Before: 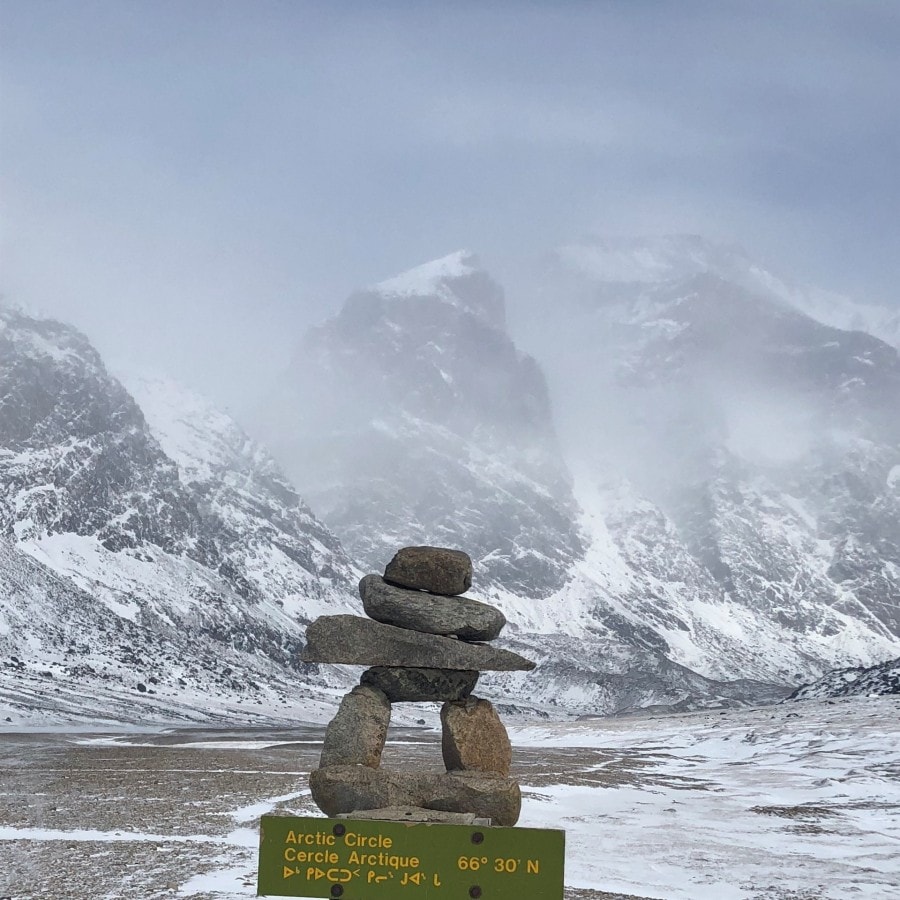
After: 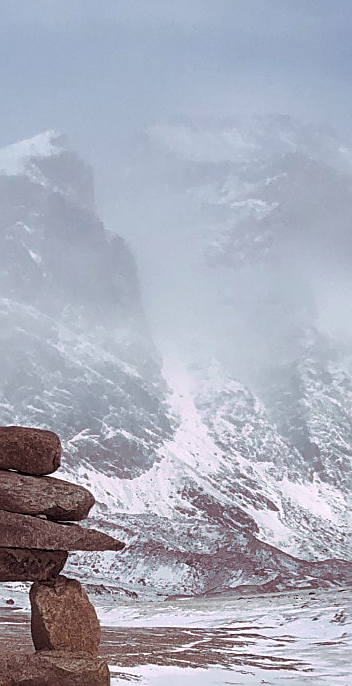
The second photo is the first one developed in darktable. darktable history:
sharpen: on, module defaults
split-toning: highlights › hue 298.8°, highlights › saturation 0.73, compress 41.76%
crop: left 45.721%, top 13.393%, right 14.118%, bottom 10.01%
